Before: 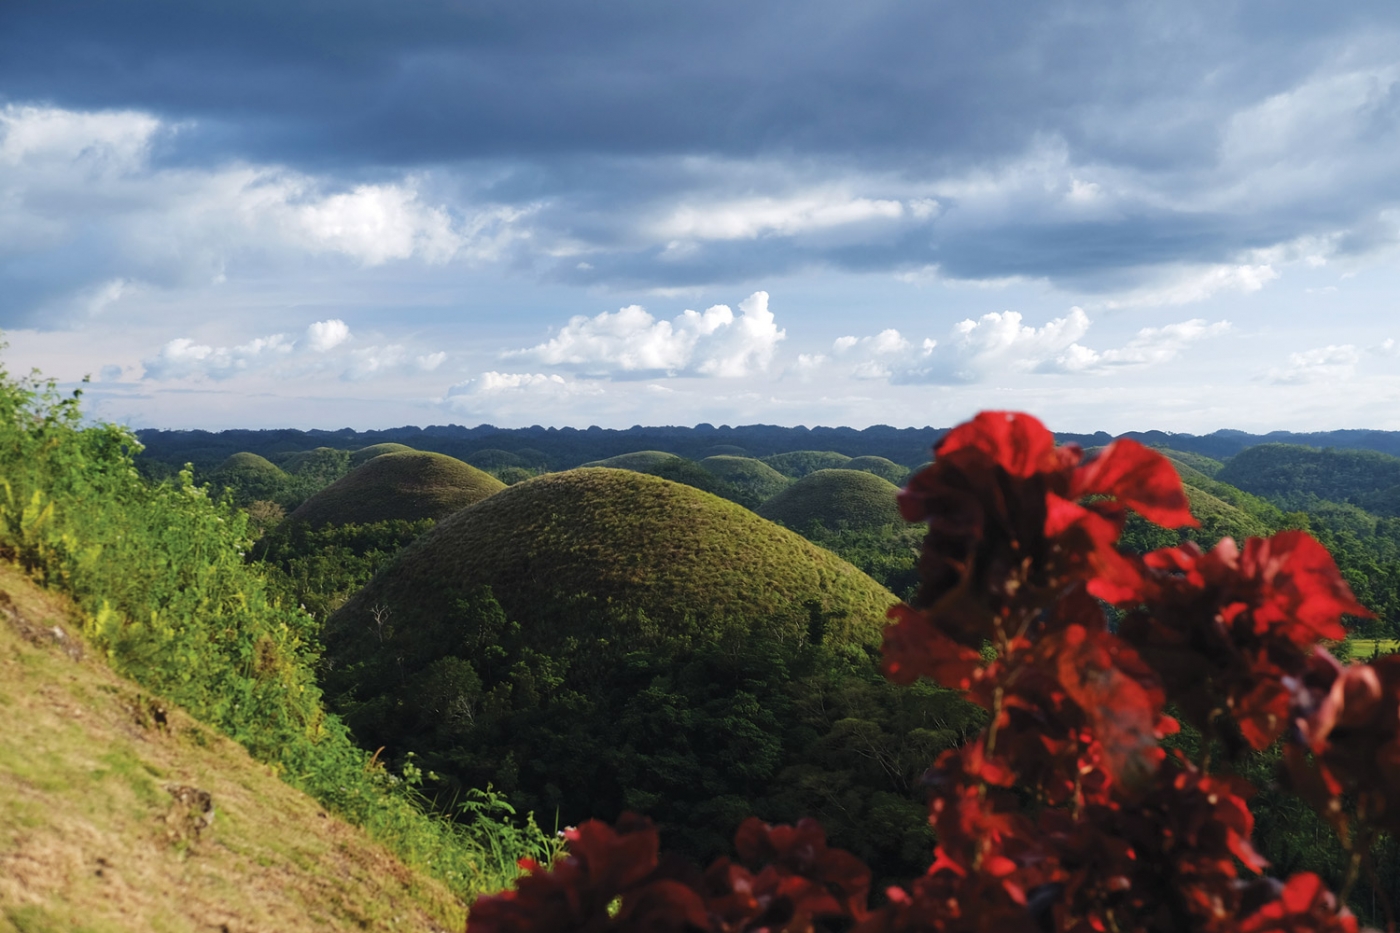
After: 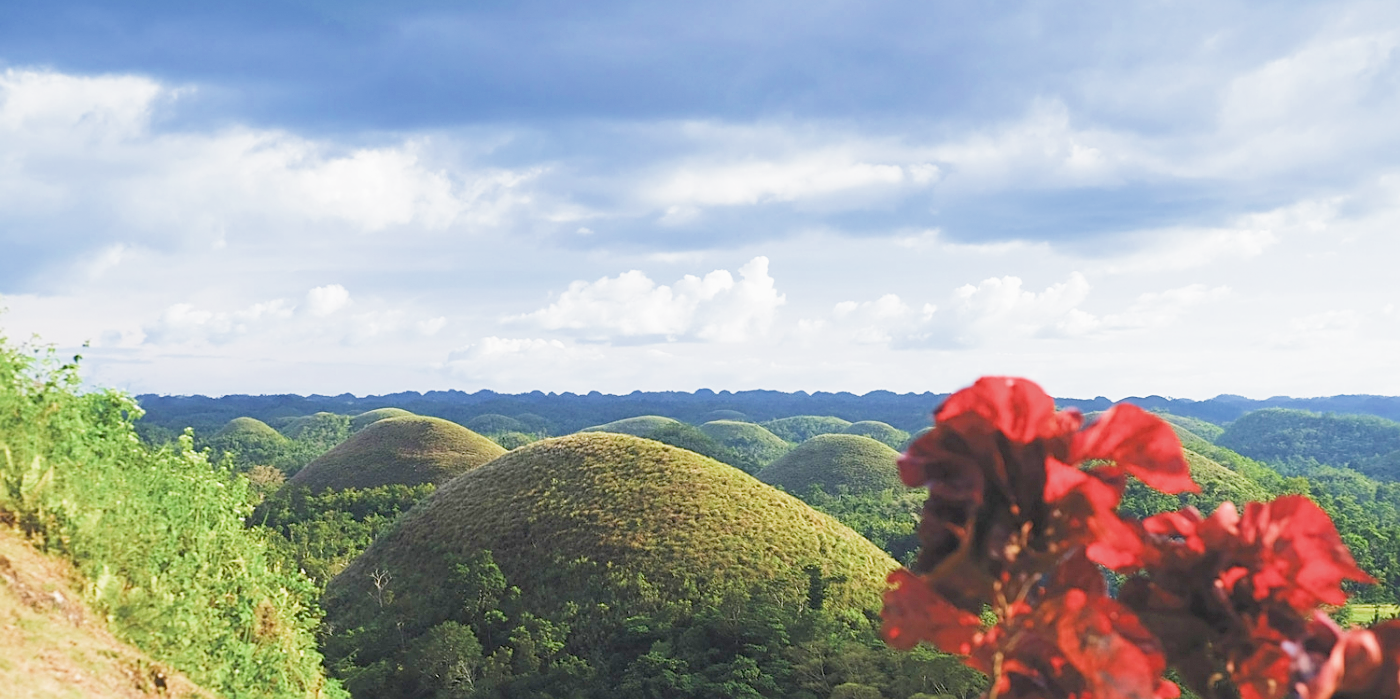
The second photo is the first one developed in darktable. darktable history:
sharpen: on, module defaults
crop: top 3.857%, bottom 21.132%
filmic rgb: middle gray luminance 4.29%, black relative exposure -13 EV, white relative exposure 5 EV, threshold 6 EV, target black luminance 0%, hardness 5.19, latitude 59.69%, contrast 0.767, highlights saturation mix 5%, shadows ↔ highlights balance 25.95%, add noise in highlights 0, color science v3 (2019), use custom middle-gray values true, iterations of high-quality reconstruction 0, contrast in highlights soft, enable highlight reconstruction true
